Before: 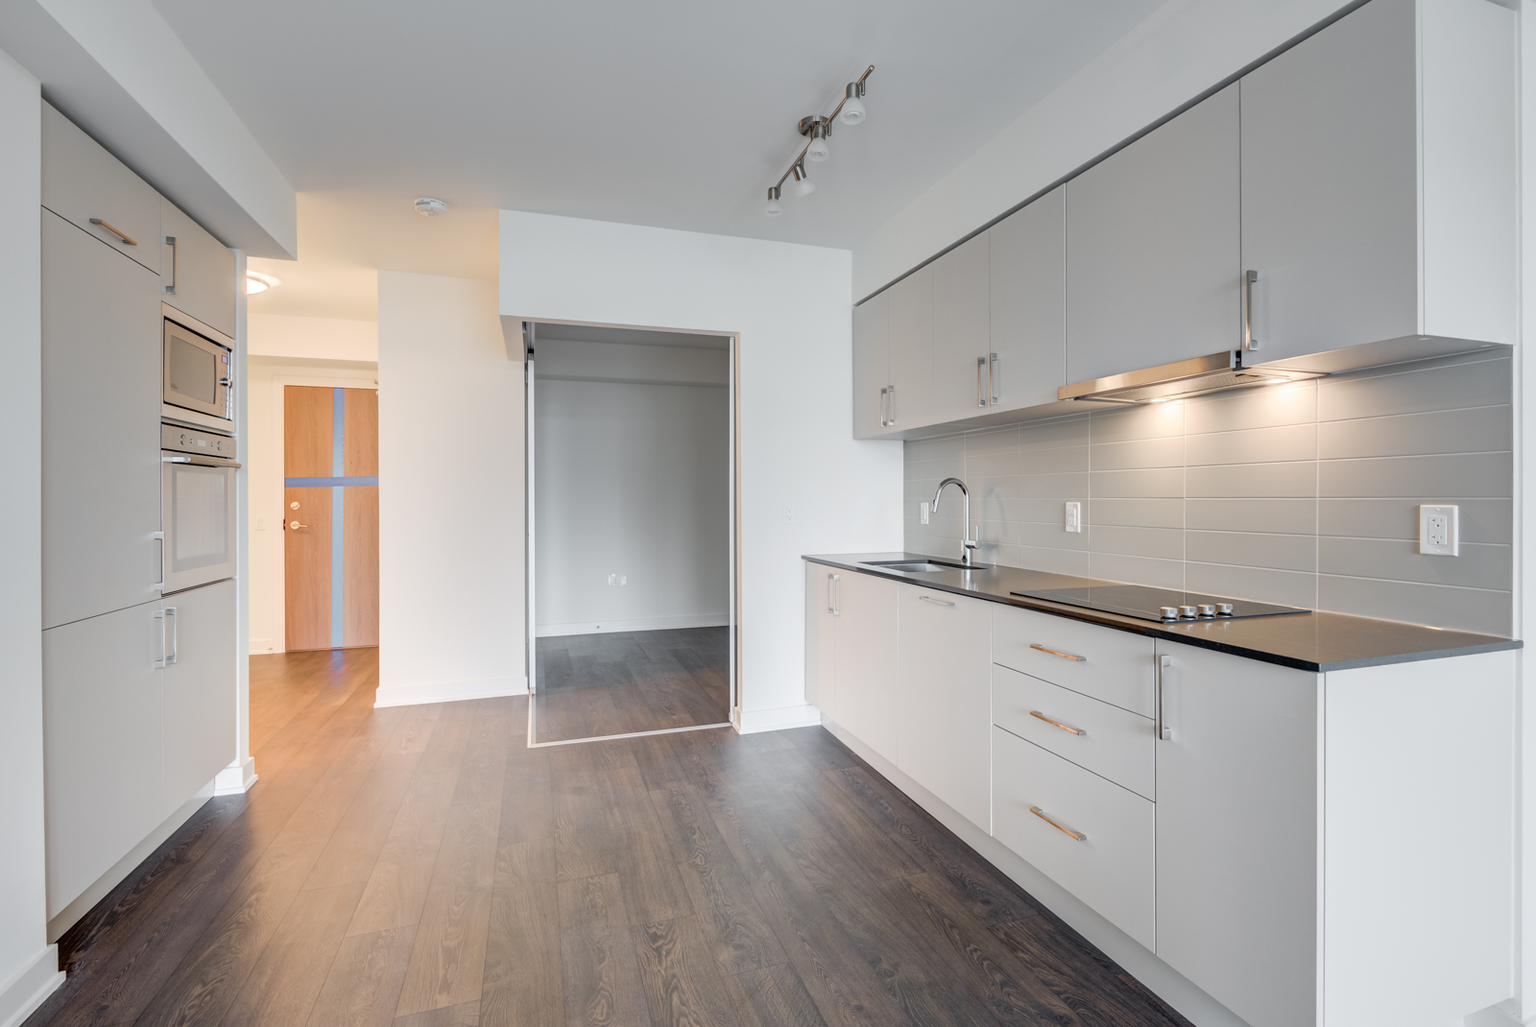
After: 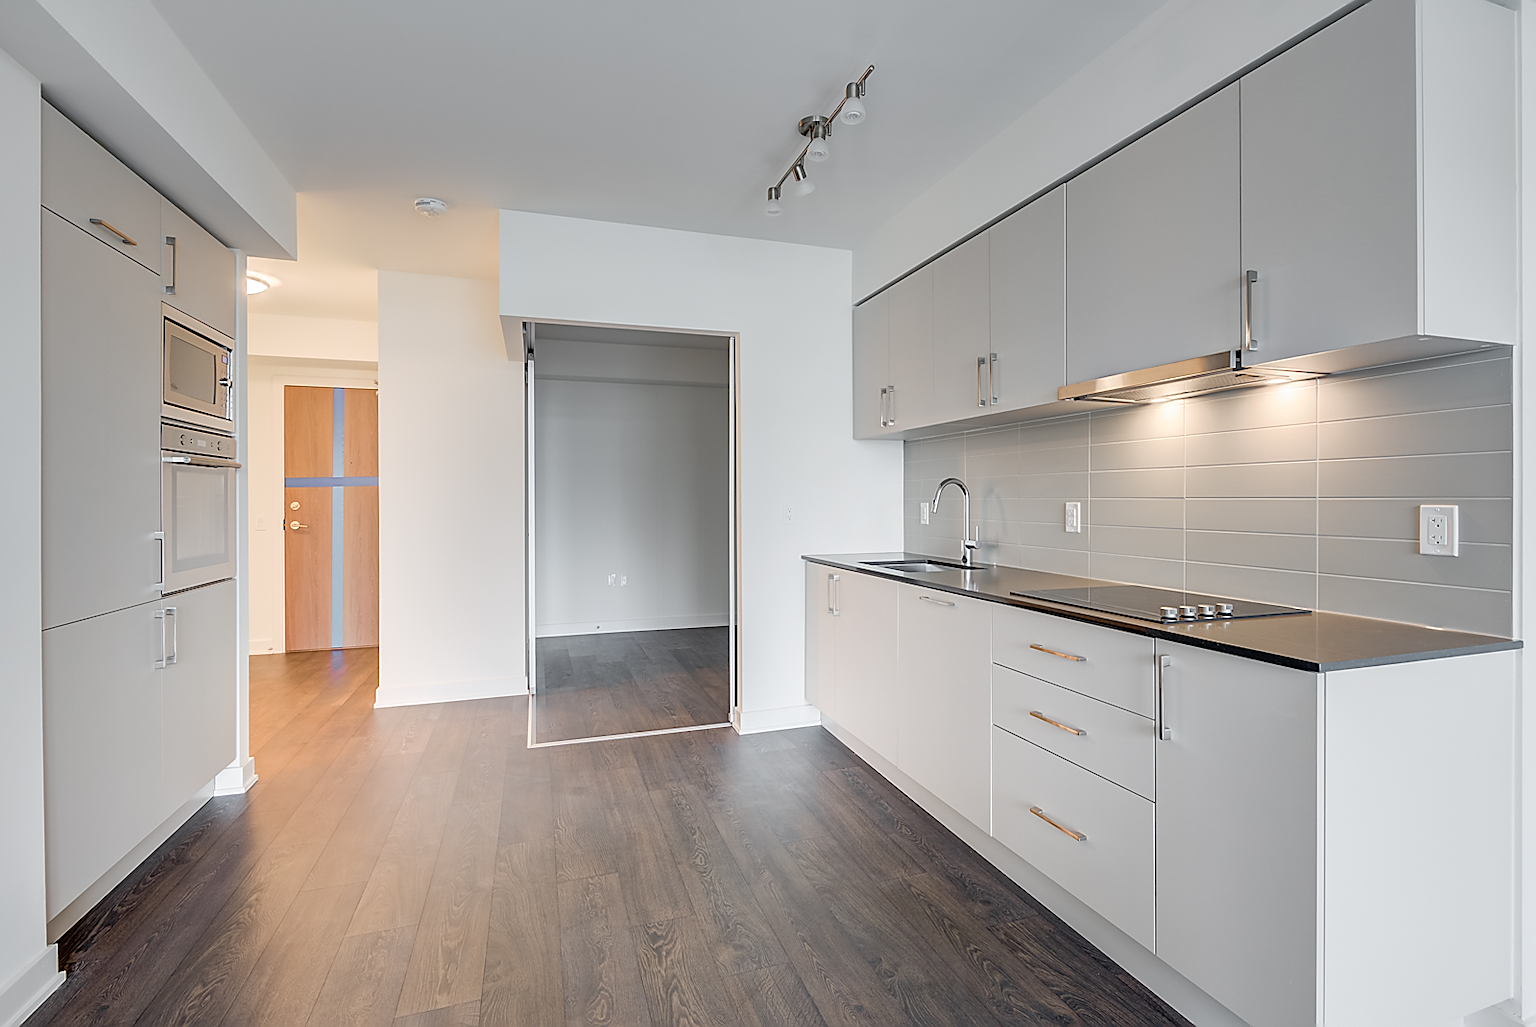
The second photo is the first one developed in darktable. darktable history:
sharpen: radius 1.373, amount 1.241, threshold 0.699
